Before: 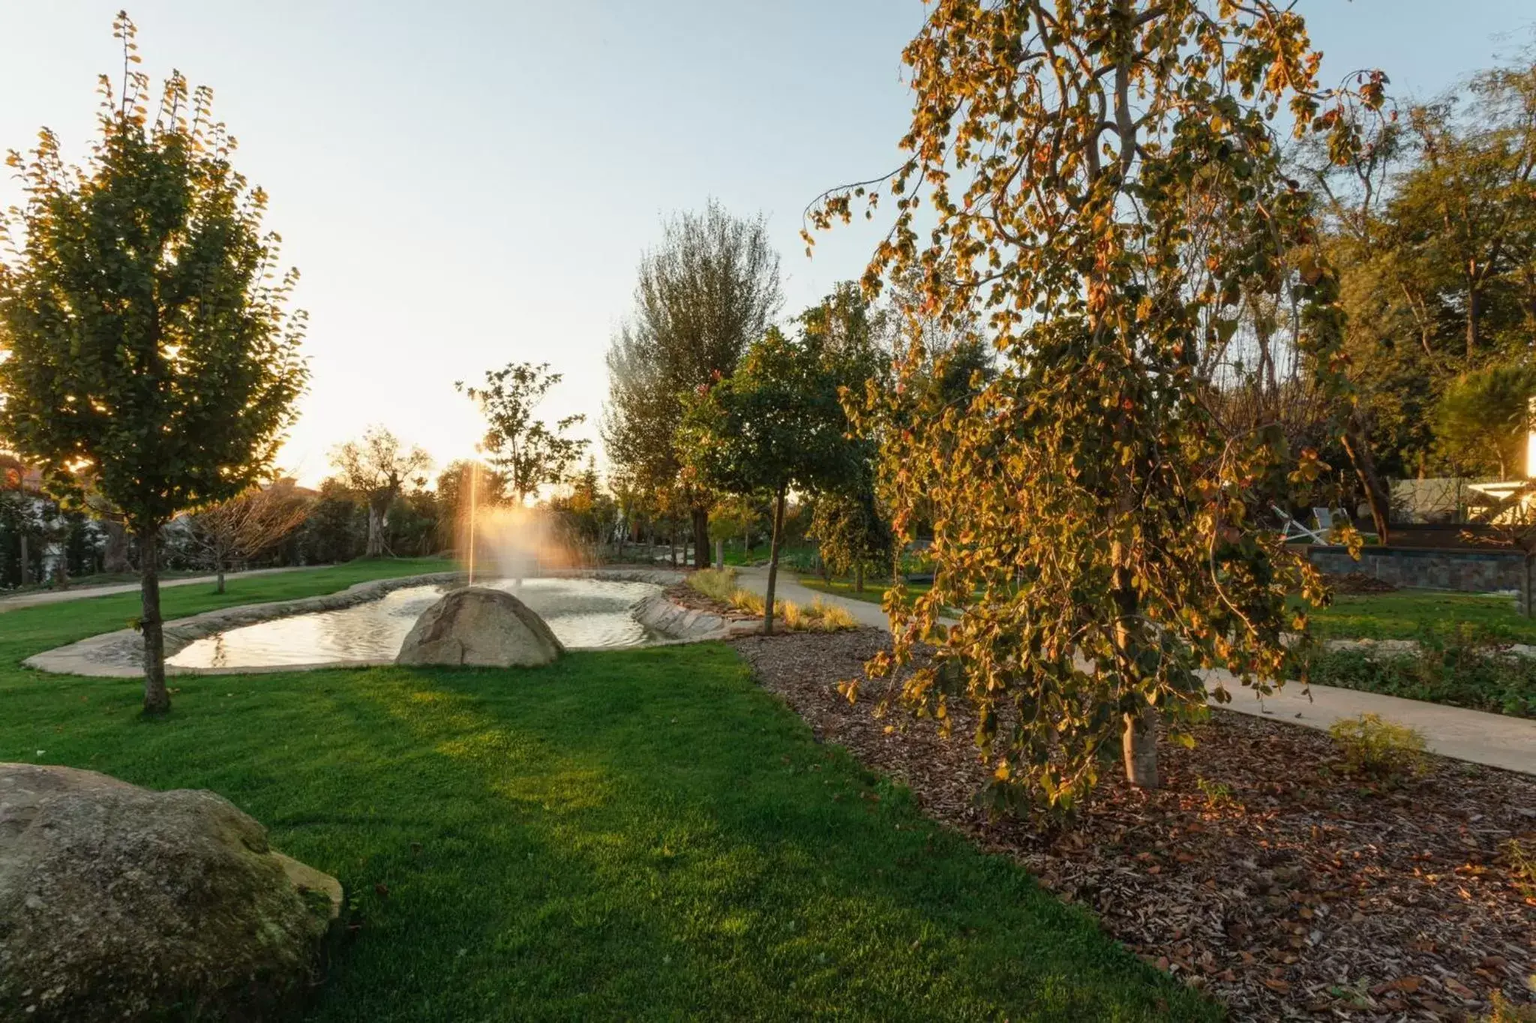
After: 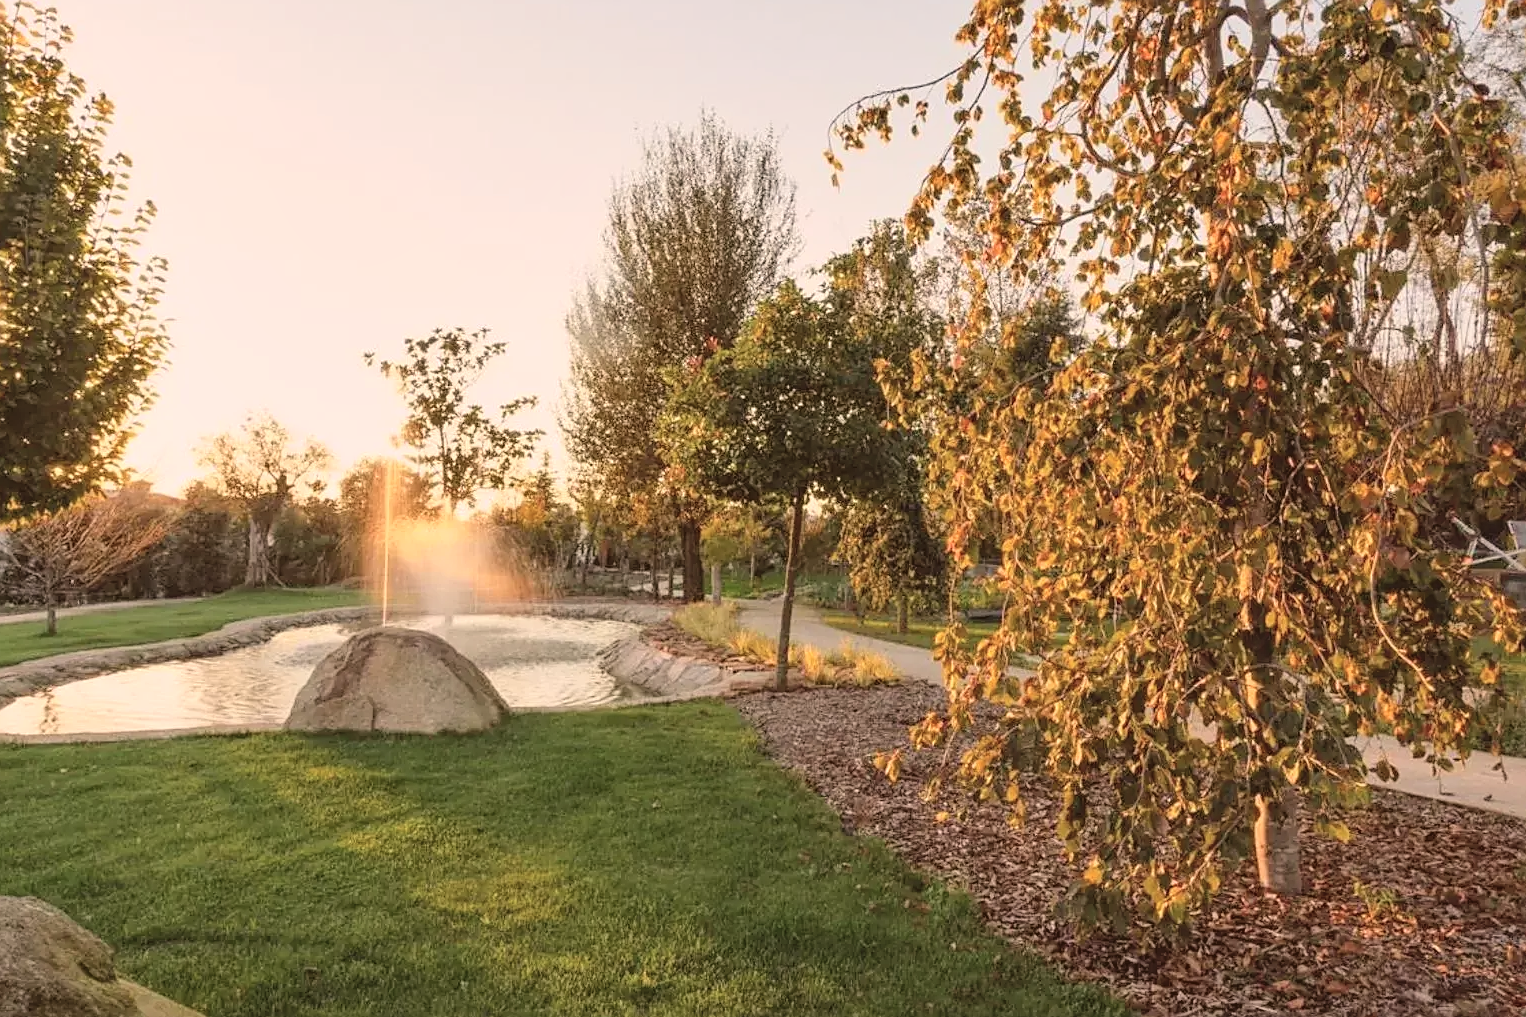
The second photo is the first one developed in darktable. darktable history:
sharpen: on, module defaults
color correction: highlights a* 10.25, highlights b* 9.78, shadows a* 9.16, shadows b* 8, saturation 0.789
contrast brightness saturation: contrast -0.09, brightness 0.045, saturation 0.08
tone equalizer: on, module defaults
crop and rotate: left 11.881%, top 11.492%, right 13.56%, bottom 13.888%
shadows and highlights: shadows 29.31, highlights -29.33, low approximation 0.01, soften with gaussian
tone curve: curves: ch0 [(0, 0) (0.003, 0.004) (0.011, 0.014) (0.025, 0.032) (0.044, 0.057) (0.069, 0.089) (0.1, 0.128) (0.136, 0.174) (0.177, 0.227) (0.224, 0.287) (0.277, 0.354) (0.335, 0.427) (0.399, 0.507) (0.468, 0.582) (0.543, 0.653) (0.623, 0.726) (0.709, 0.799) (0.801, 0.876) (0.898, 0.937) (1, 1)], color space Lab, independent channels, preserve colors none
